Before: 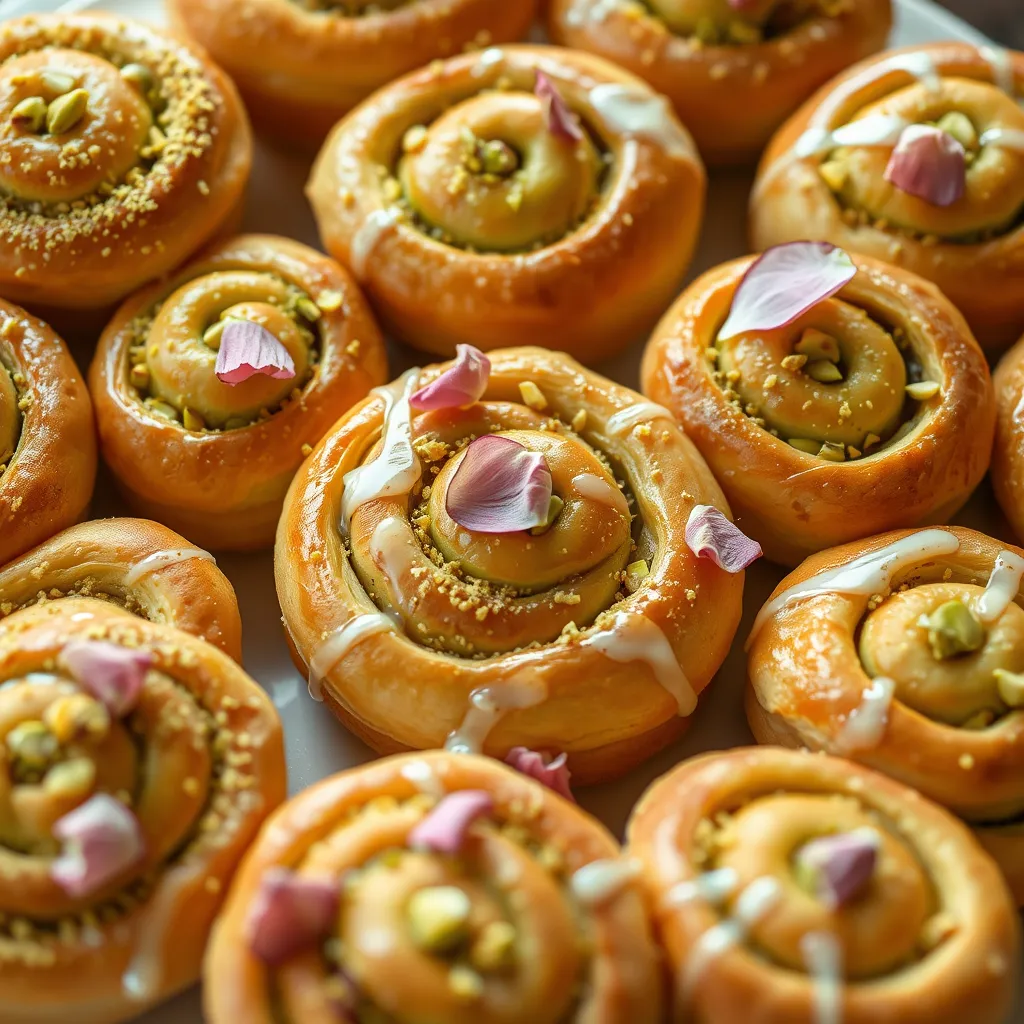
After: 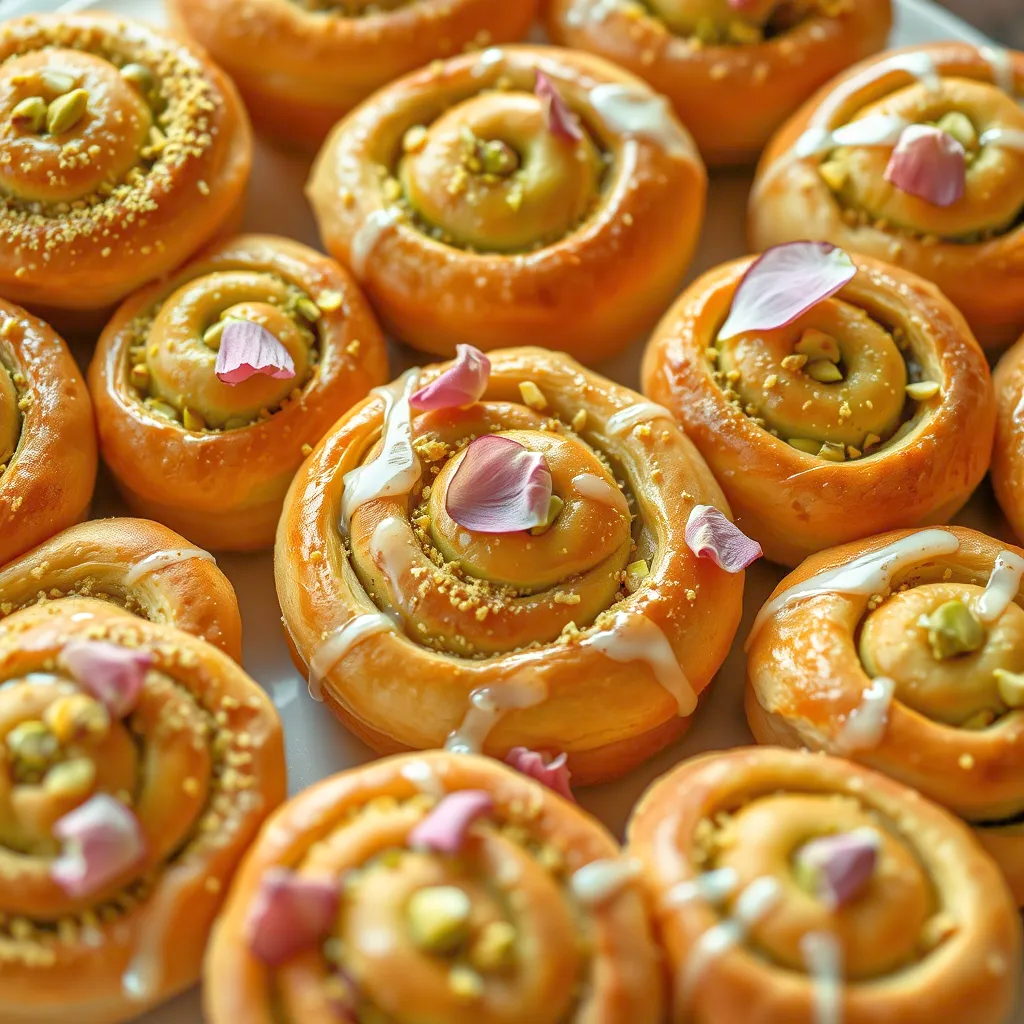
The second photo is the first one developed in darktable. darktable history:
tone equalizer: -7 EV 0.15 EV, -6 EV 0.628 EV, -5 EV 1.15 EV, -4 EV 1.36 EV, -3 EV 1.17 EV, -2 EV 0.6 EV, -1 EV 0.16 EV
